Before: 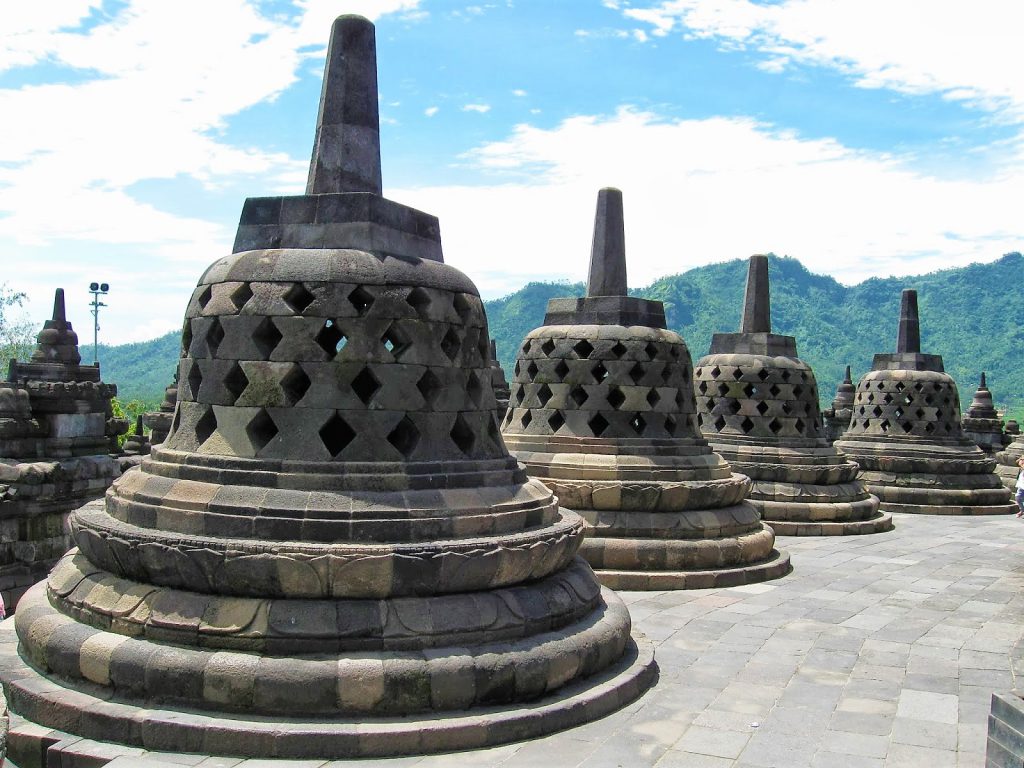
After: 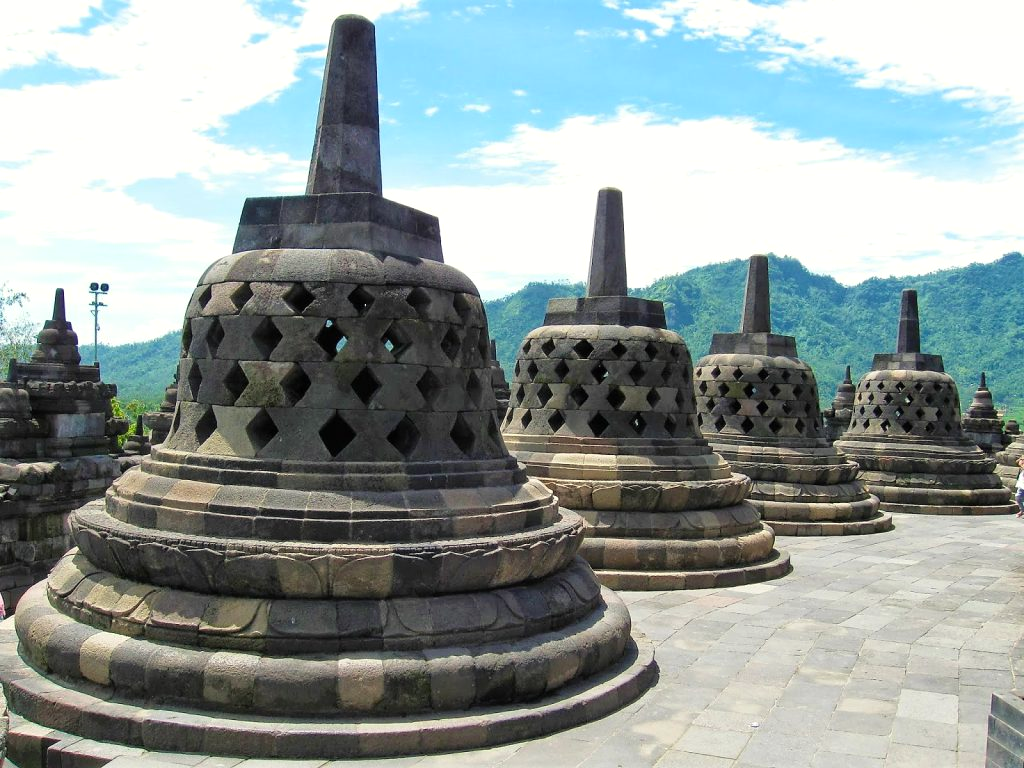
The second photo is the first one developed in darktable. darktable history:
color balance rgb: highlights gain › luminance 5.968%, highlights gain › chroma 1.308%, highlights gain › hue 92.97°, linear chroma grading › global chroma 3.197%, perceptual saturation grading › global saturation -0.028%, global vibrance 14.308%
